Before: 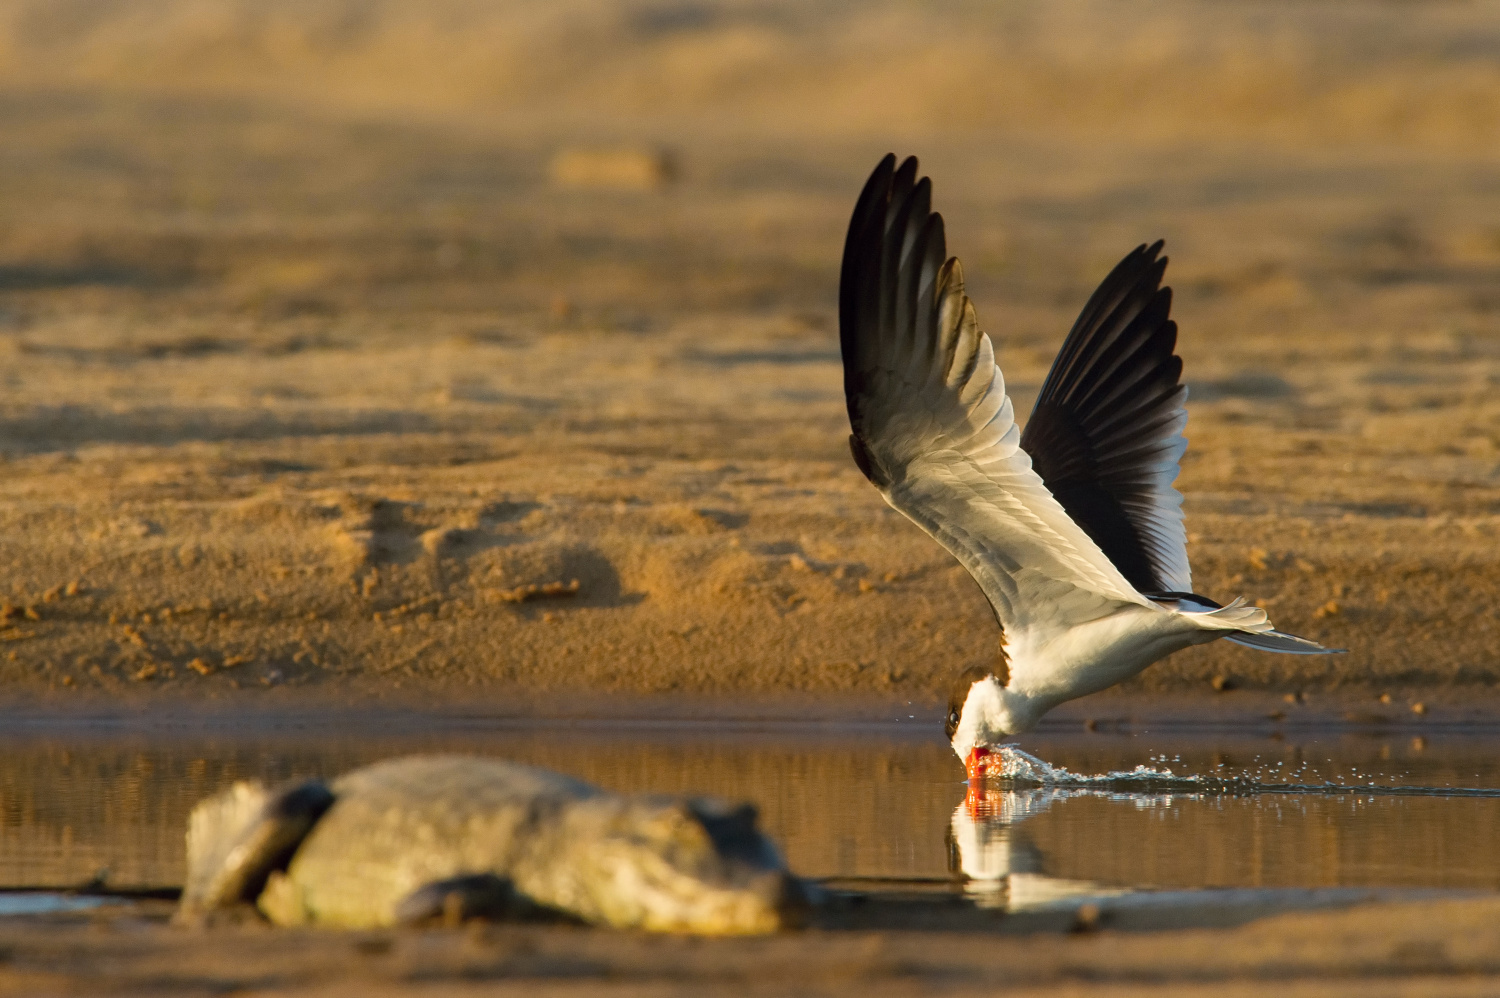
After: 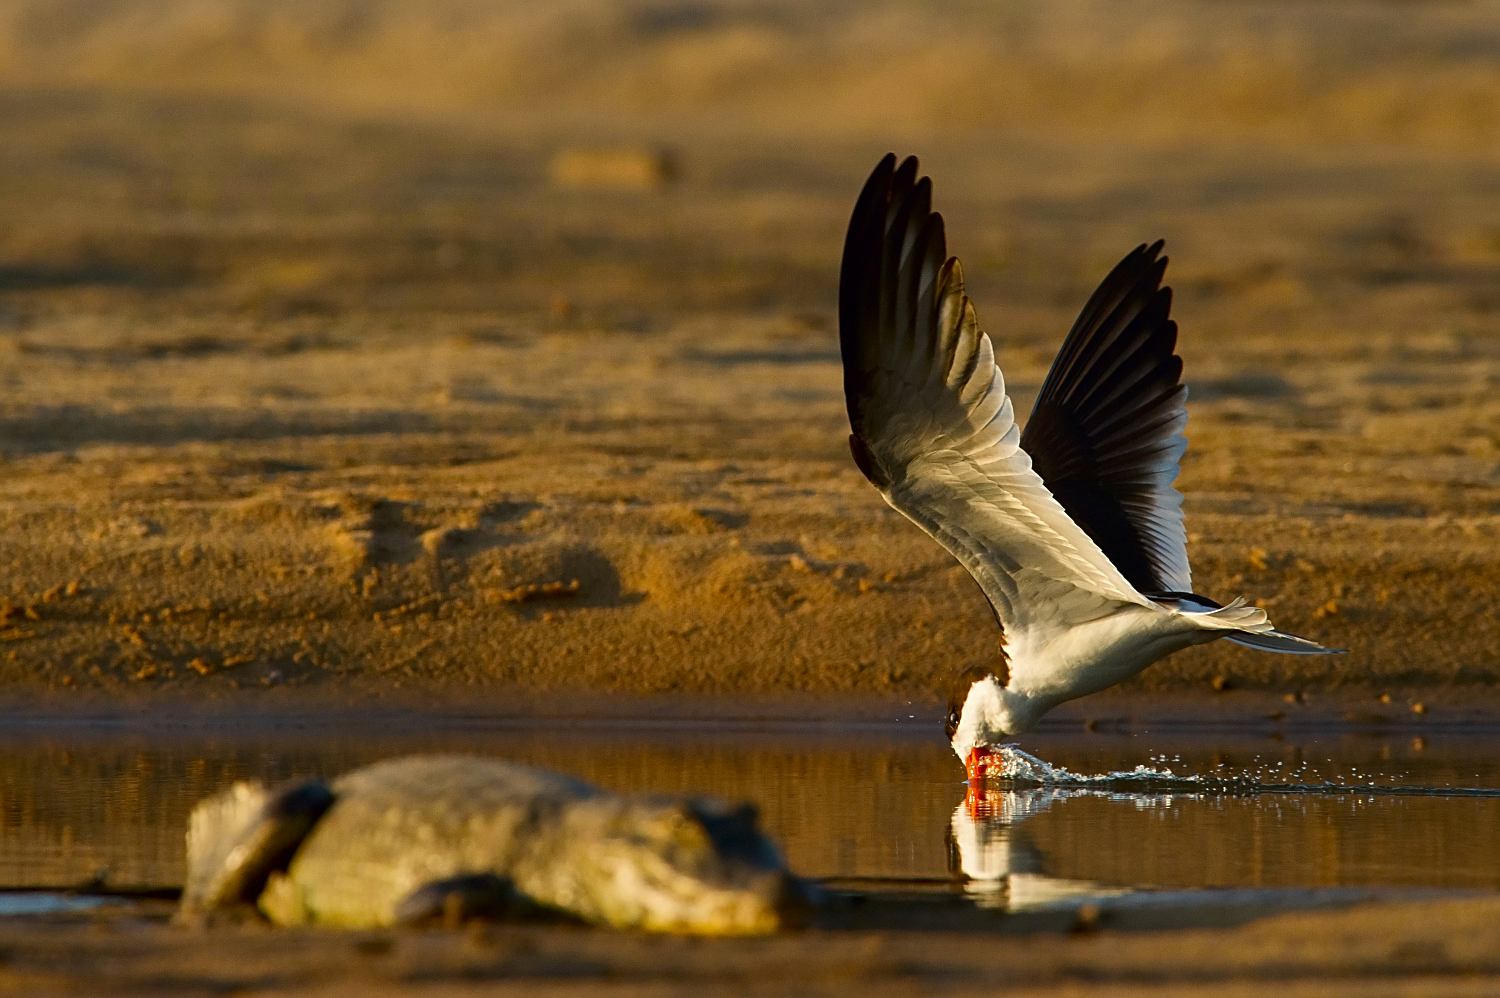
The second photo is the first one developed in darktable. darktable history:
sharpen: radius 1.917
contrast brightness saturation: contrast 0.067, brightness -0.149, saturation 0.106
